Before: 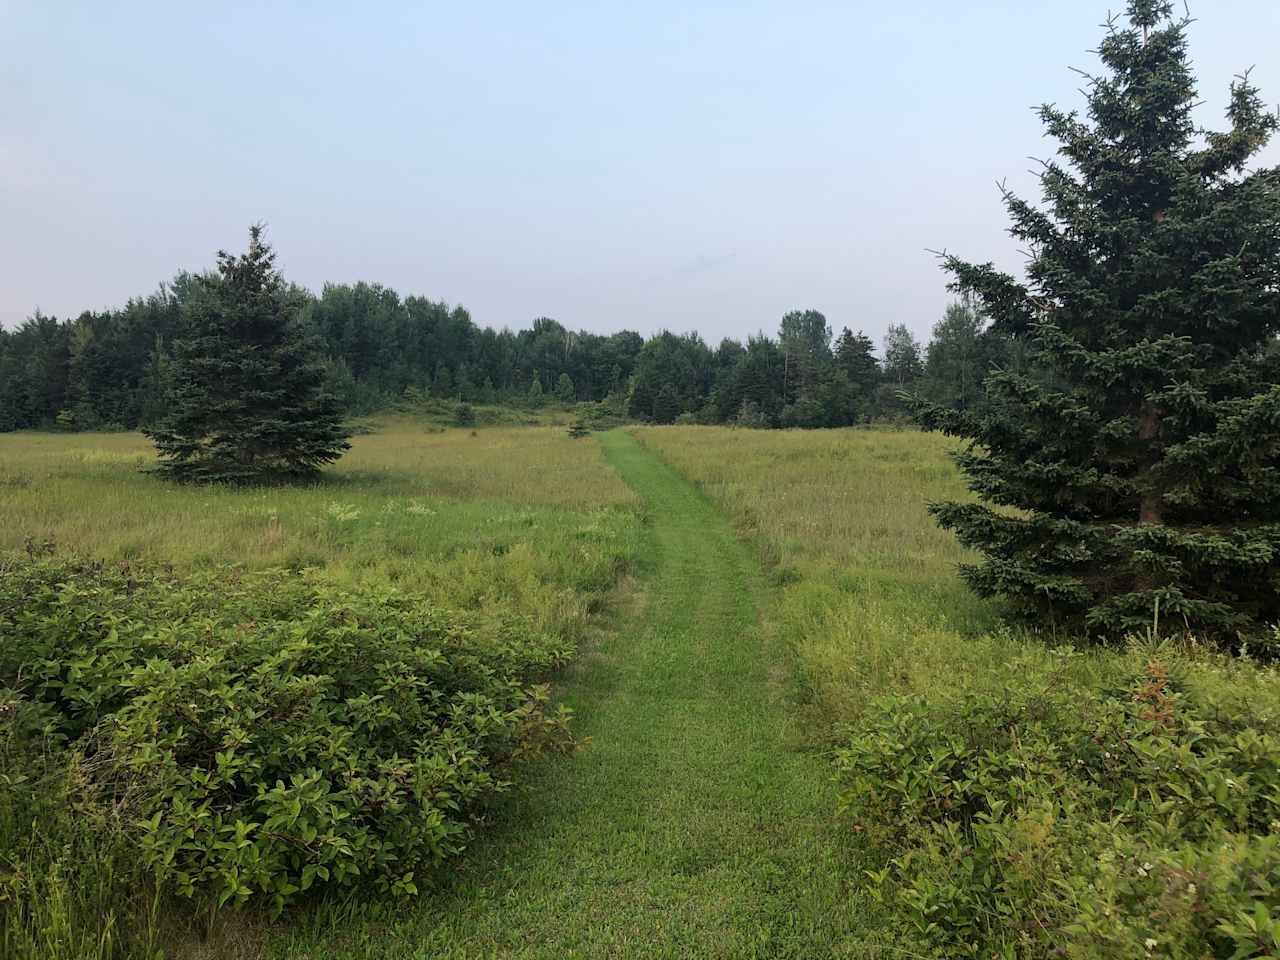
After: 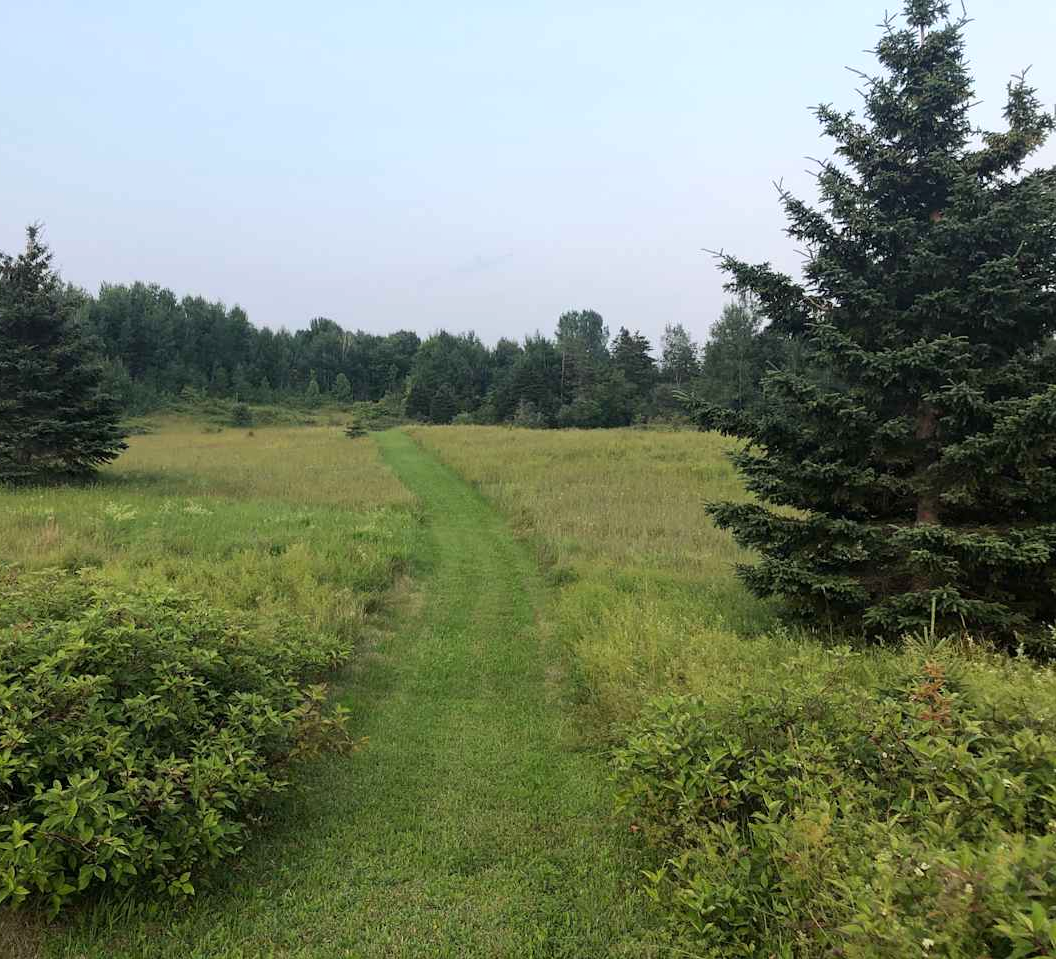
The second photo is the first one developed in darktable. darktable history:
exposure: exposure 0.151 EV, compensate exposure bias true, compensate highlight preservation false
crop: left 17.465%, bottom 0.017%
